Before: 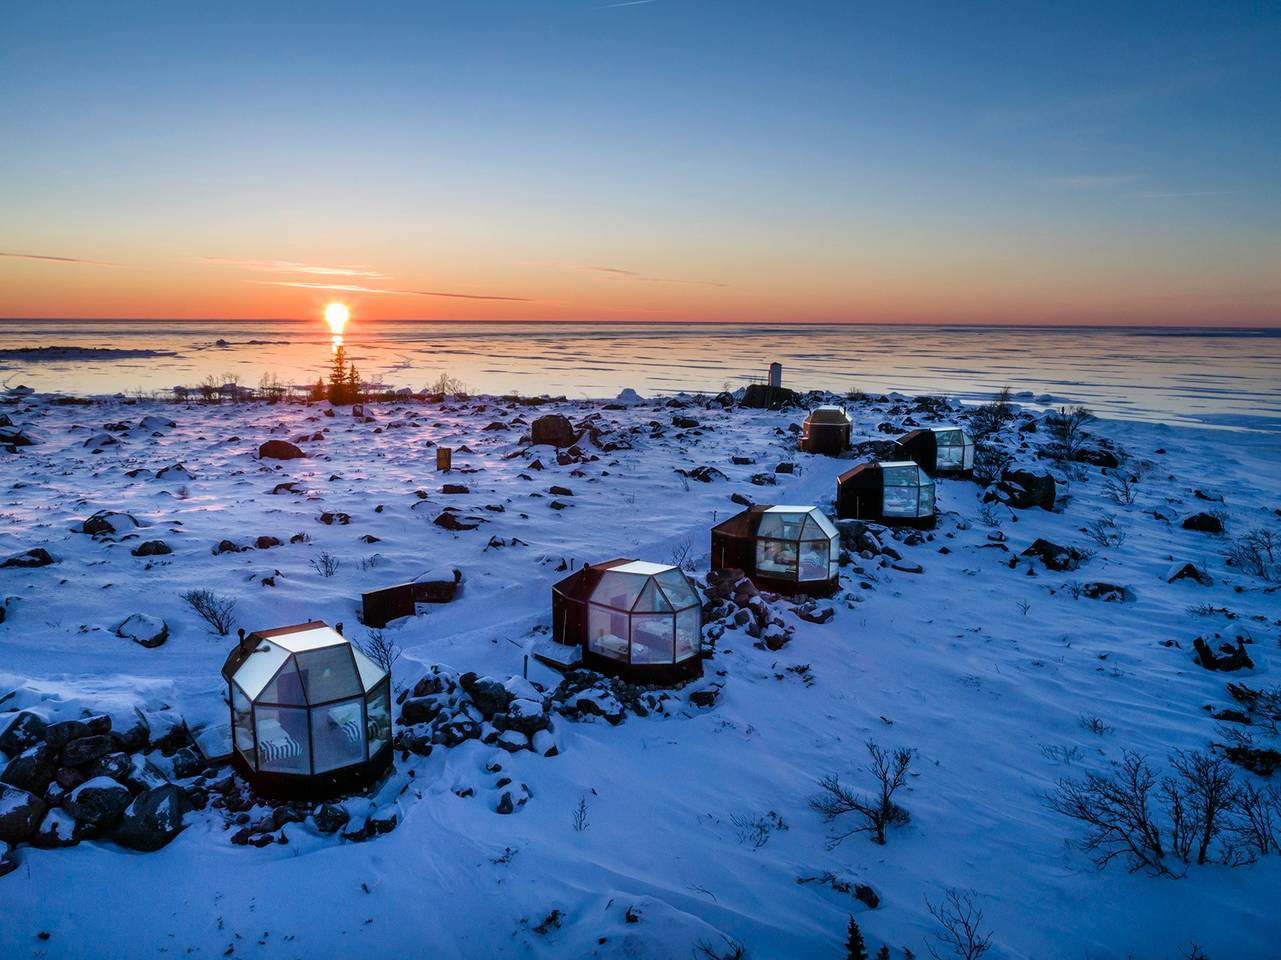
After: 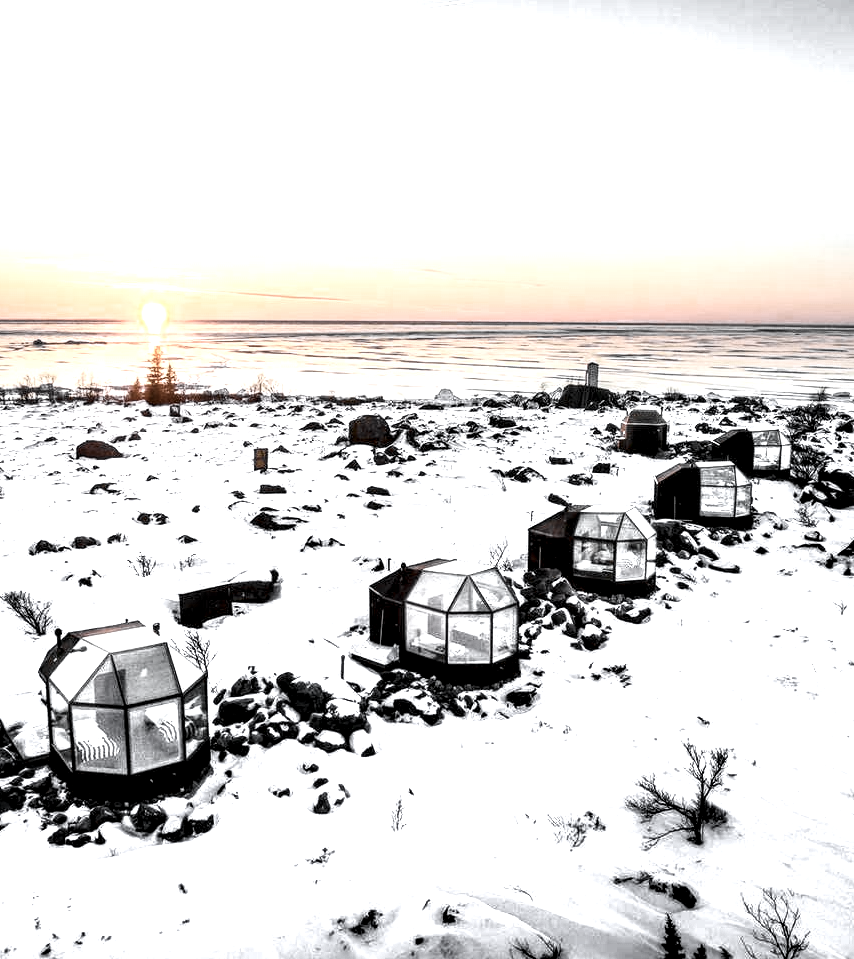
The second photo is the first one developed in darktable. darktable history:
exposure: exposure 0.95 EV, compensate highlight preservation false
crop and rotate: left 14.37%, right 18.945%
contrast brightness saturation: contrast 0.201, brightness 0.166, saturation 0.215
local contrast: highlights 65%, shadows 54%, detail 169%, midtone range 0.519
color zones: curves: ch0 [(0, 0.613) (0.01, 0.613) (0.245, 0.448) (0.498, 0.529) (0.642, 0.665) (0.879, 0.777) (0.99, 0.613)]; ch1 [(0, 0.035) (0.121, 0.189) (0.259, 0.197) (0.415, 0.061) (0.589, 0.022) (0.732, 0.022) (0.857, 0.026) (0.991, 0.053)]
